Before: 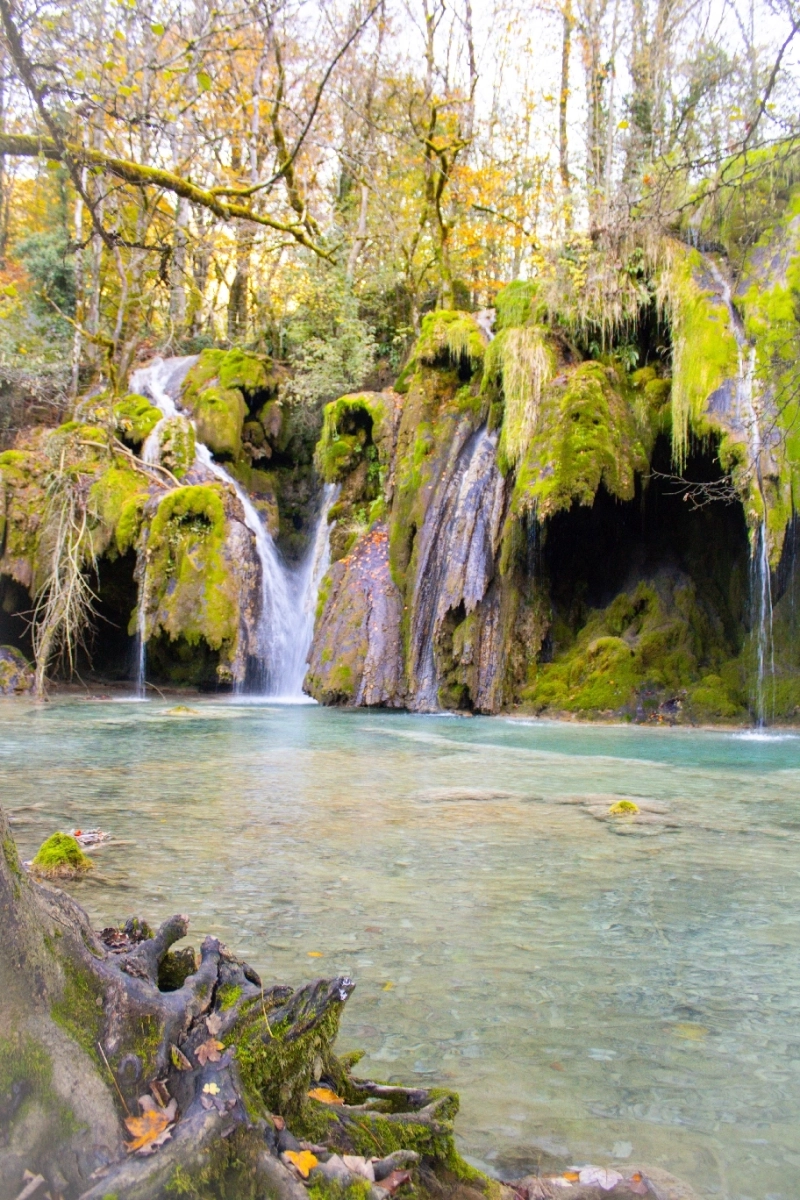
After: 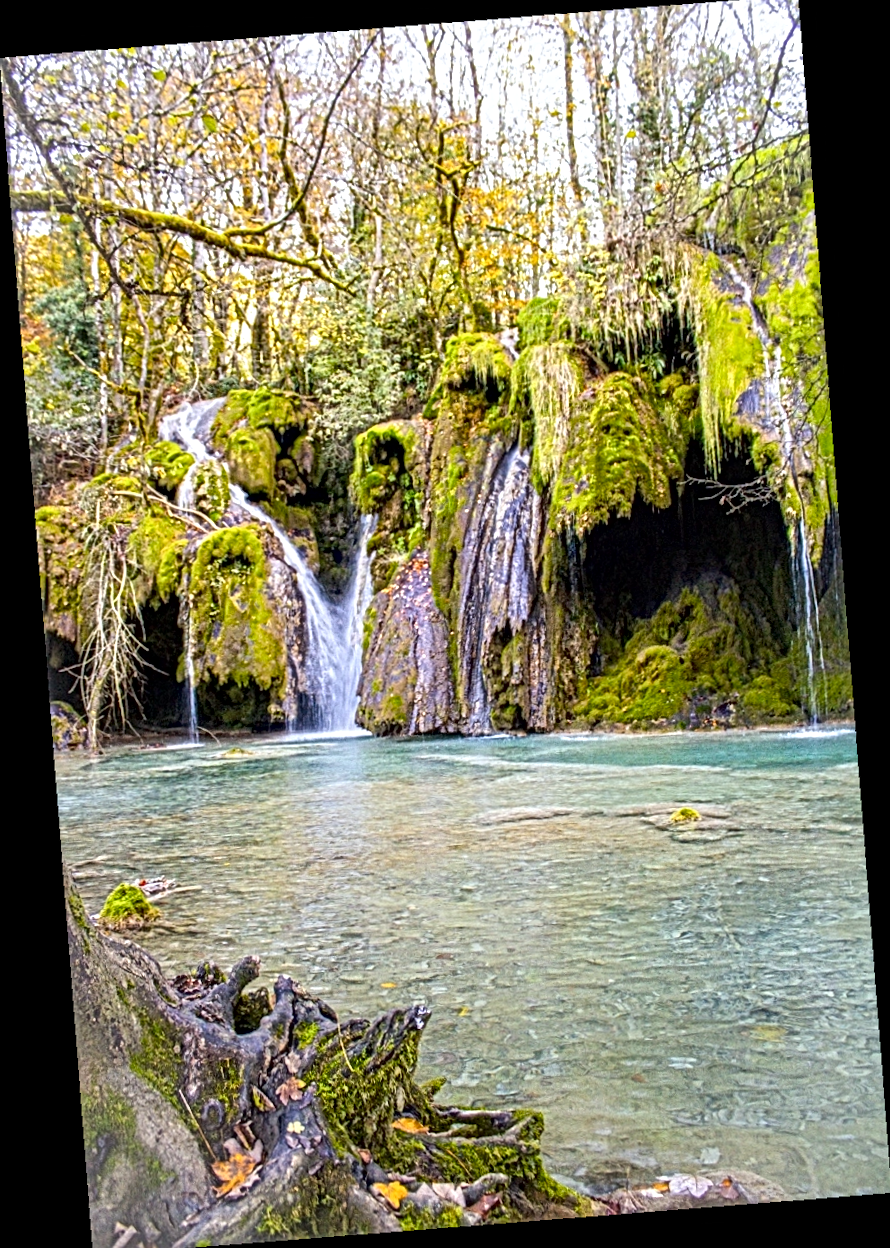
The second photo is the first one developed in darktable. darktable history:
color balance rgb: linear chroma grading › shadows 19.44%, linear chroma grading › highlights 3.42%, linear chroma grading › mid-tones 10.16%
local contrast: mode bilateral grid, contrast 20, coarseness 3, detail 300%, midtone range 0.2
crop and rotate: angle -0.5°
white balance: red 0.982, blue 1.018
contrast equalizer: y [[0.518, 0.517, 0.501, 0.5, 0.5, 0.5], [0.5 ×6], [0.5 ×6], [0 ×6], [0 ×6]]
rotate and perspective: rotation -4.98°, automatic cropping off
